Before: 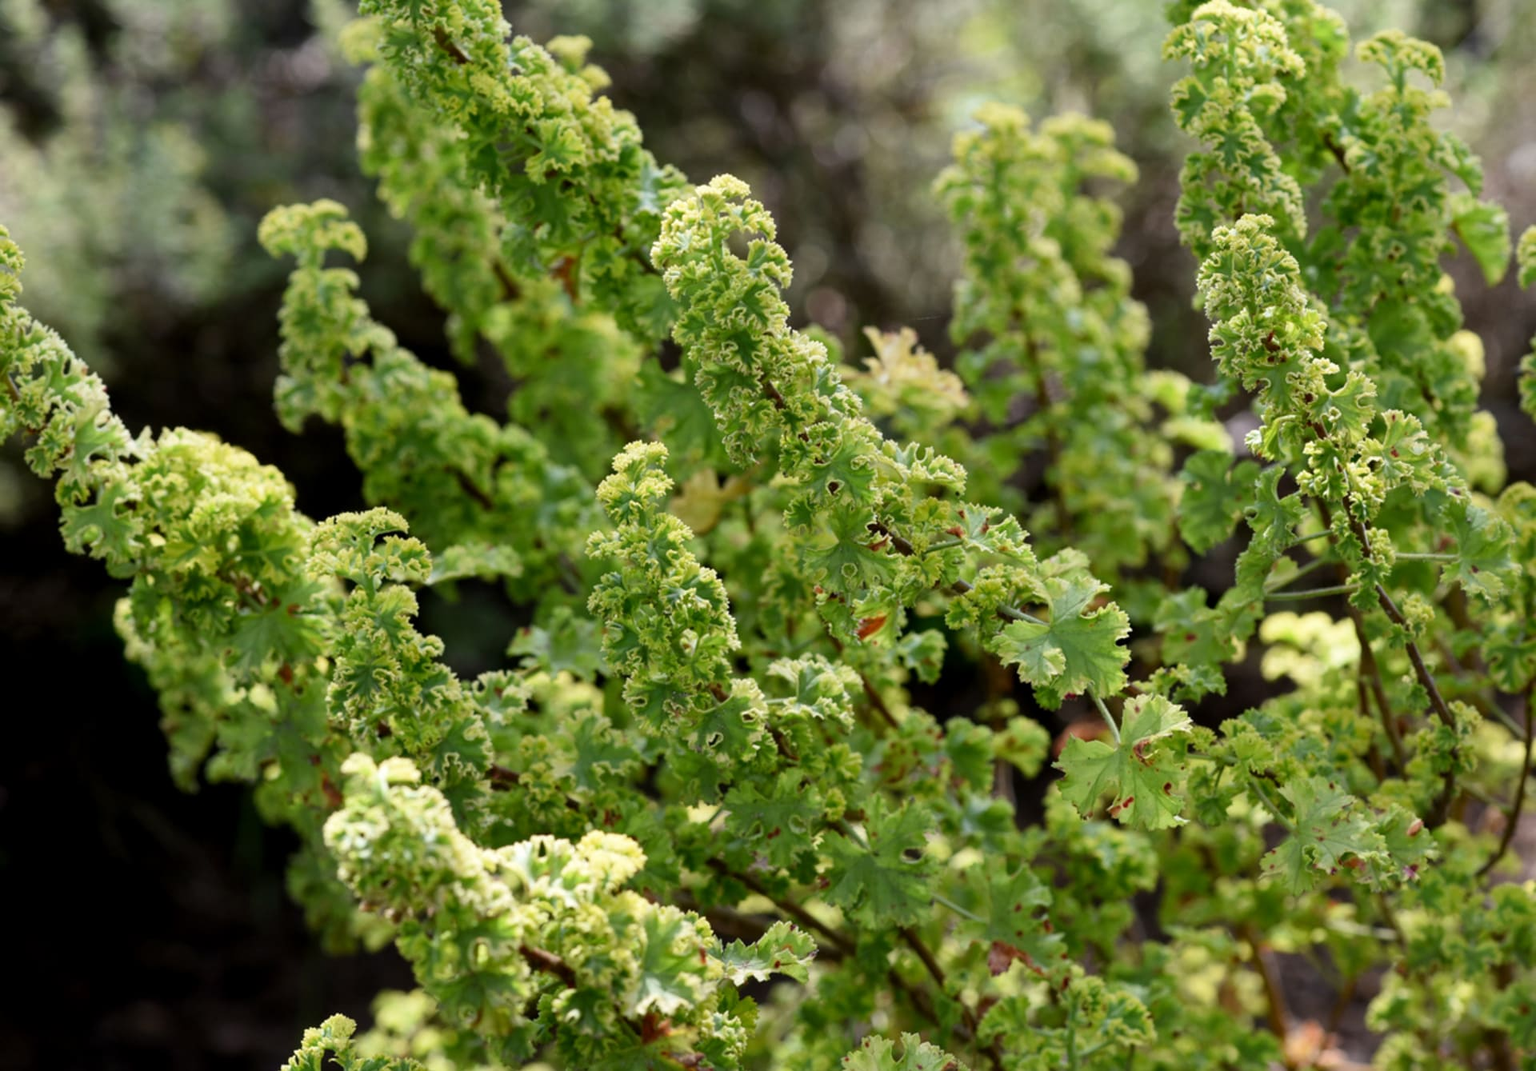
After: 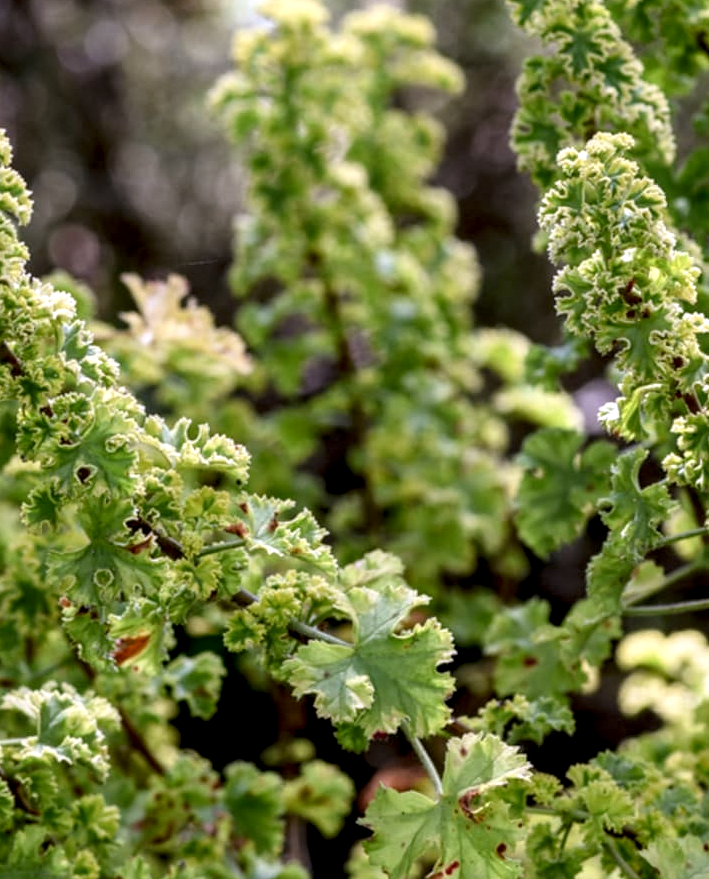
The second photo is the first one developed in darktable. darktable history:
crop and rotate: left 49.936%, top 10.094%, right 13.136%, bottom 24.256%
contrast equalizer: octaves 7, y [[0.6 ×6], [0.55 ×6], [0 ×6], [0 ×6], [0 ×6]], mix -0.3
local contrast: highlights 20%, shadows 70%, detail 170%
white balance: red 1.042, blue 1.17
